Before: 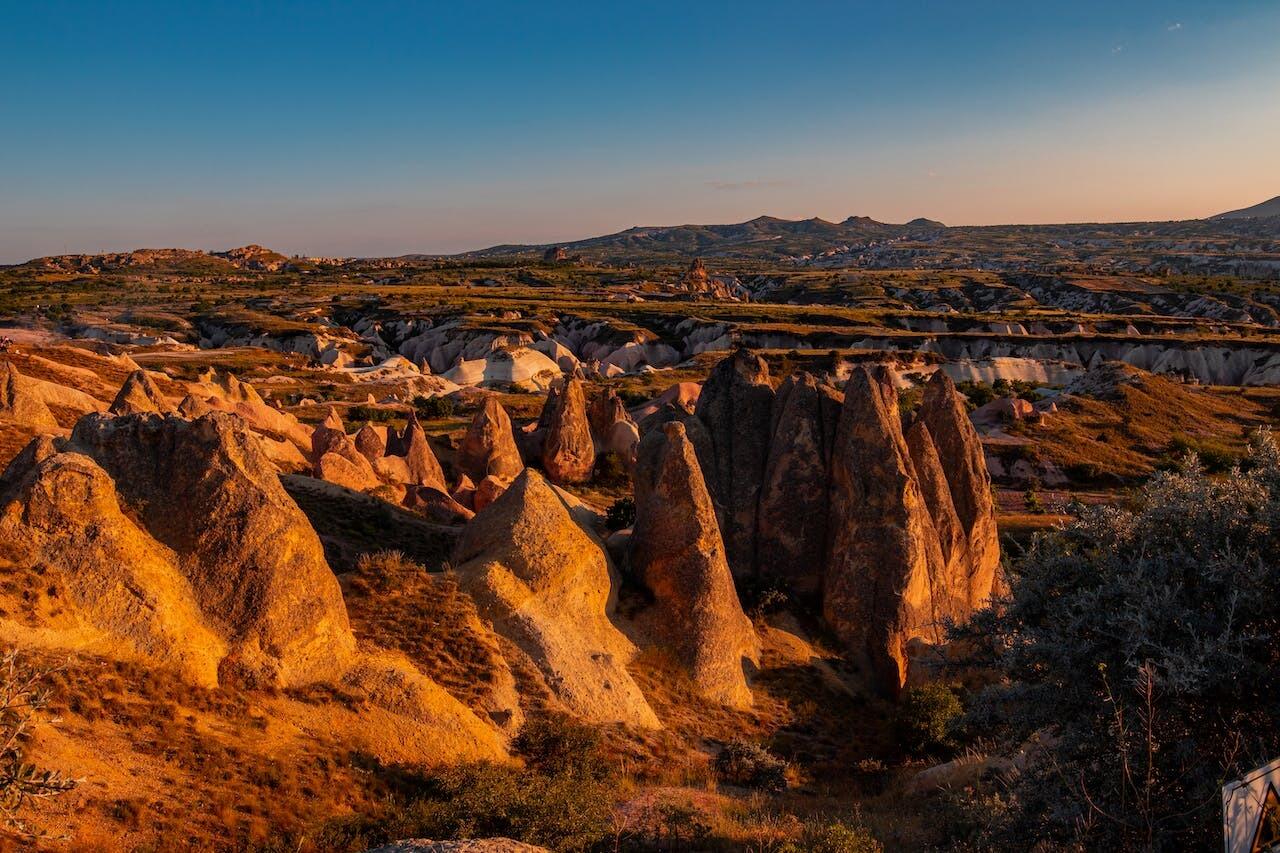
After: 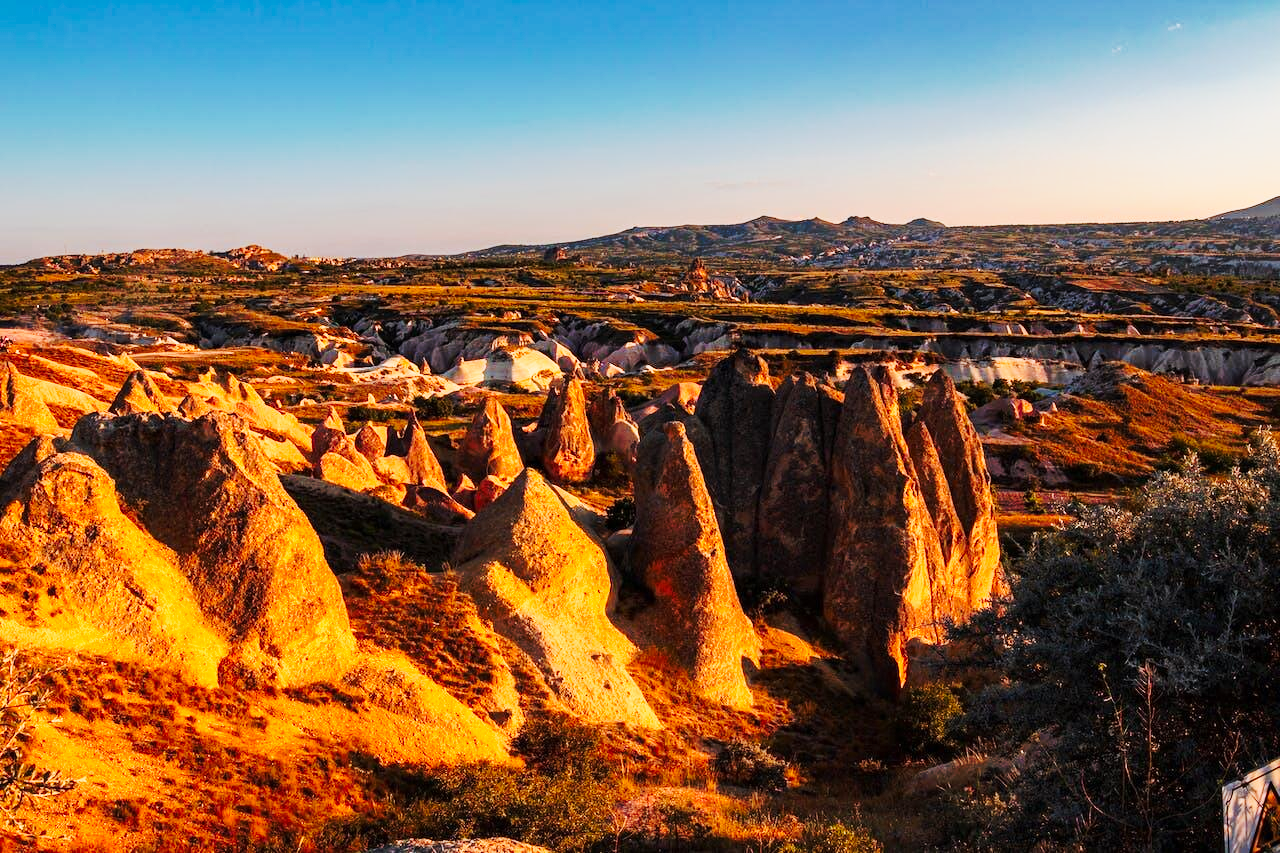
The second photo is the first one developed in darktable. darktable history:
tone curve: curves: ch0 [(0, 0) (0.003, 0.003) (0.011, 0.013) (0.025, 0.029) (0.044, 0.052) (0.069, 0.082) (0.1, 0.118) (0.136, 0.161) (0.177, 0.21) (0.224, 0.27) (0.277, 0.38) (0.335, 0.49) (0.399, 0.594) (0.468, 0.692) (0.543, 0.794) (0.623, 0.857) (0.709, 0.919) (0.801, 0.955) (0.898, 0.978) (1, 1)], preserve colors none
